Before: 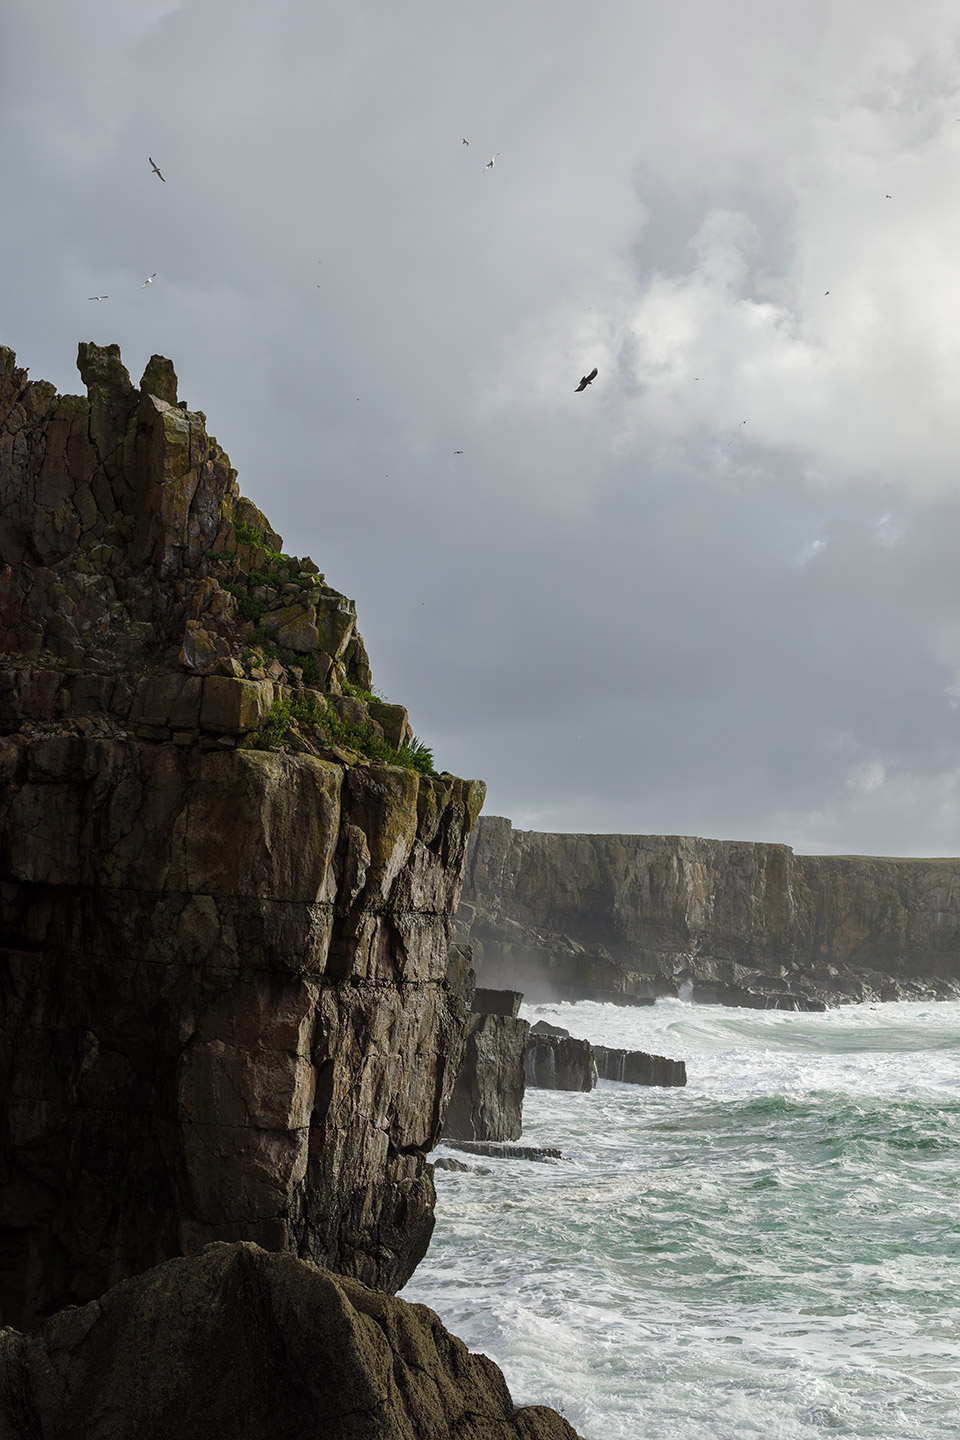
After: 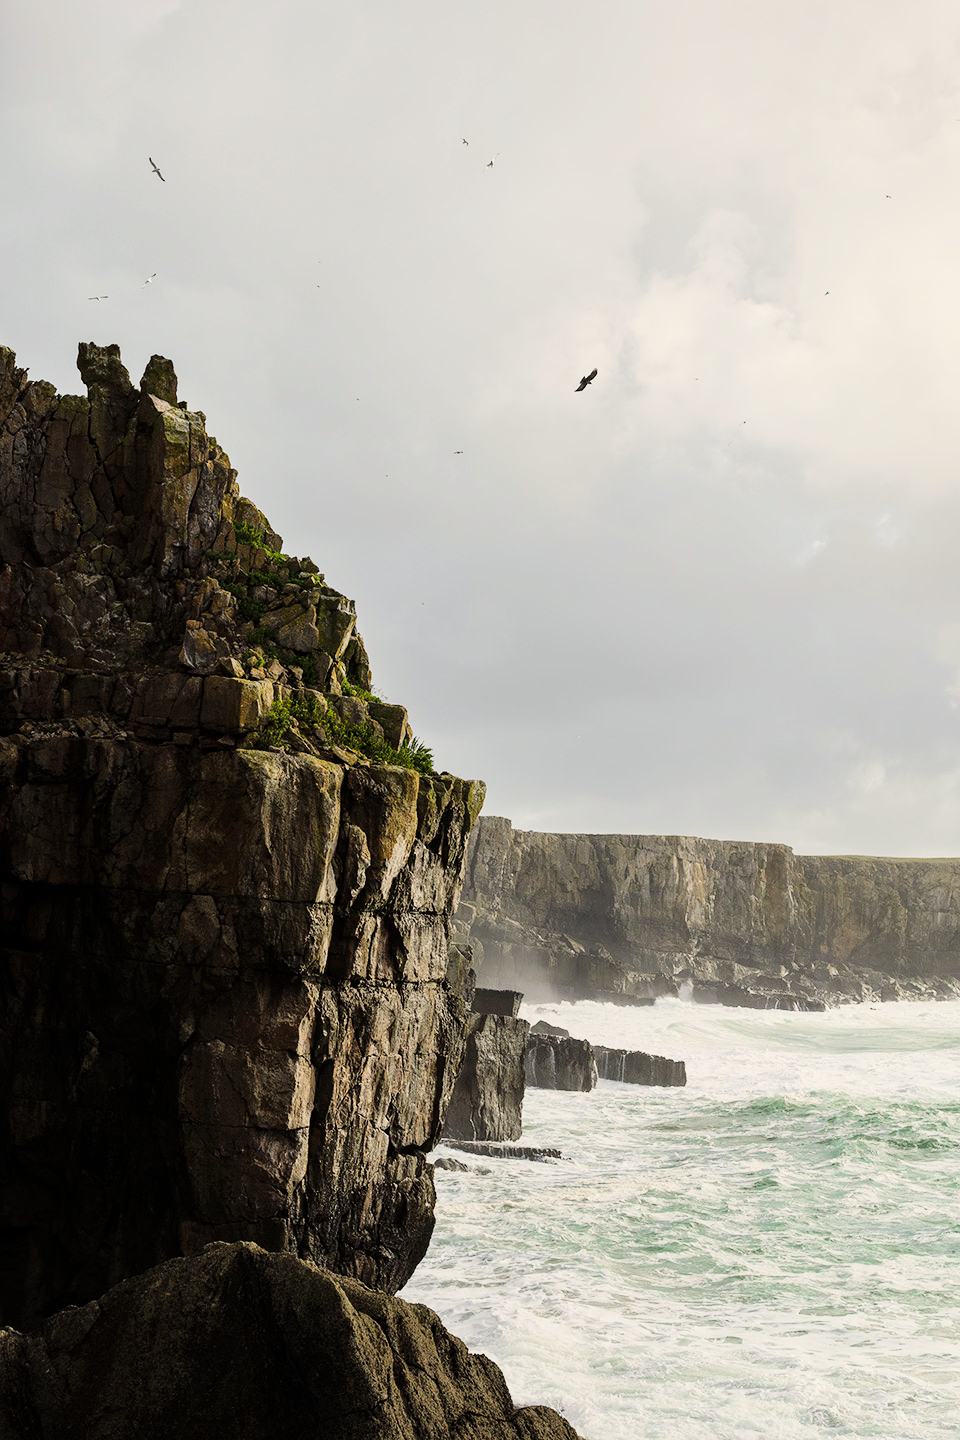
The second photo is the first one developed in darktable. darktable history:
color calibration: x 0.329, y 0.345, temperature 5633 K
filmic rgb: black relative exposure -7.5 EV, white relative exposure 5 EV, hardness 3.31, contrast 1.3, contrast in shadows safe
exposure: exposure 0.935 EV, compensate highlight preservation false
